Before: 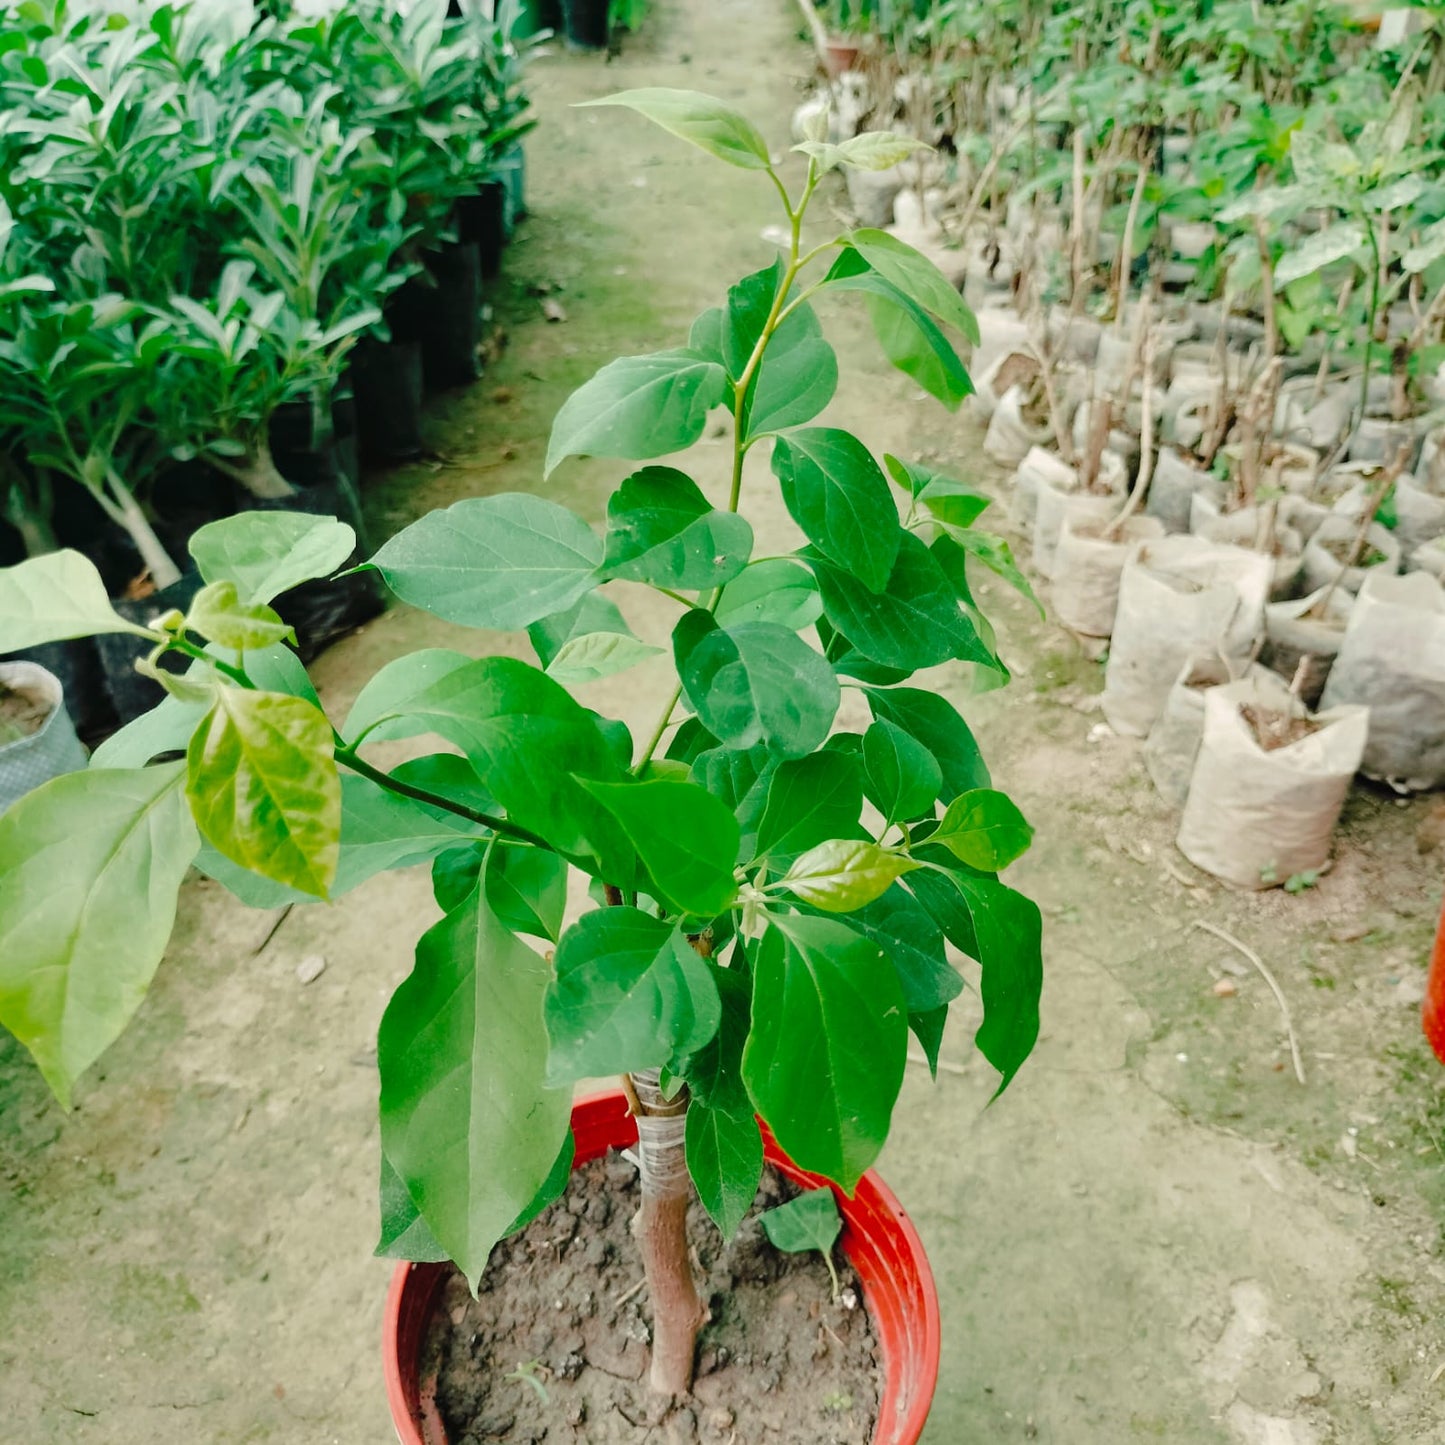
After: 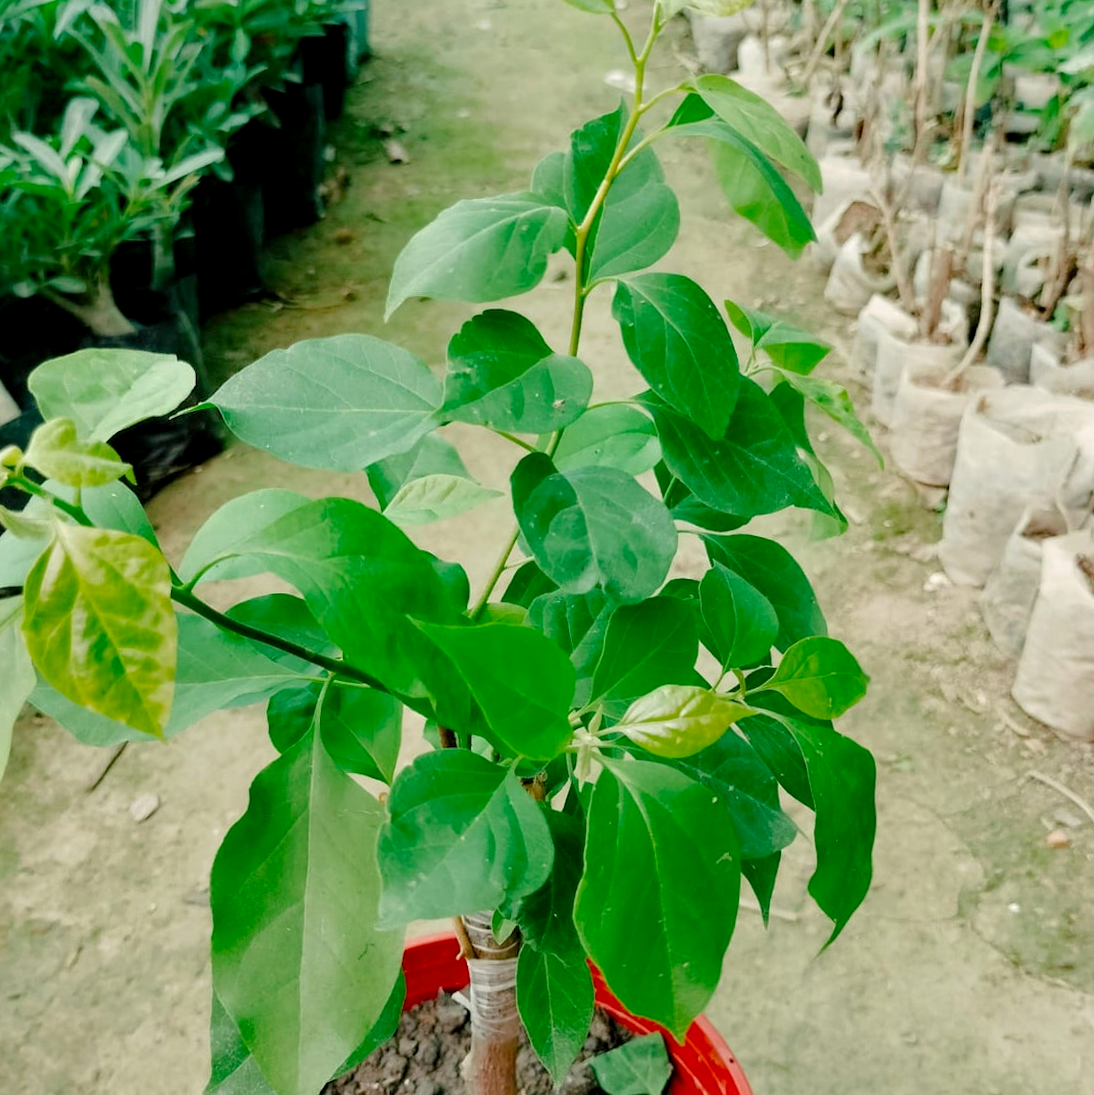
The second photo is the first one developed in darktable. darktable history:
exposure: black level correction 0.007, compensate highlight preservation false
crop and rotate: left 11.831%, top 11.346%, right 13.429%, bottom 13.899%
rotate and perspective: rotation 0.8°, automatic cropping off
